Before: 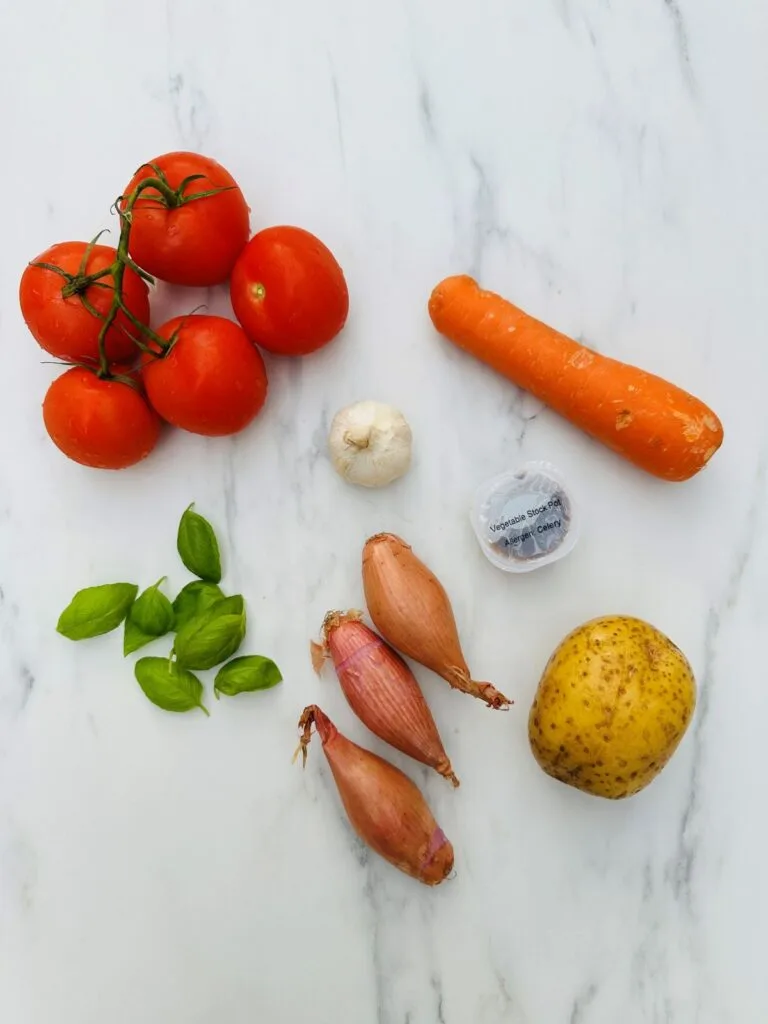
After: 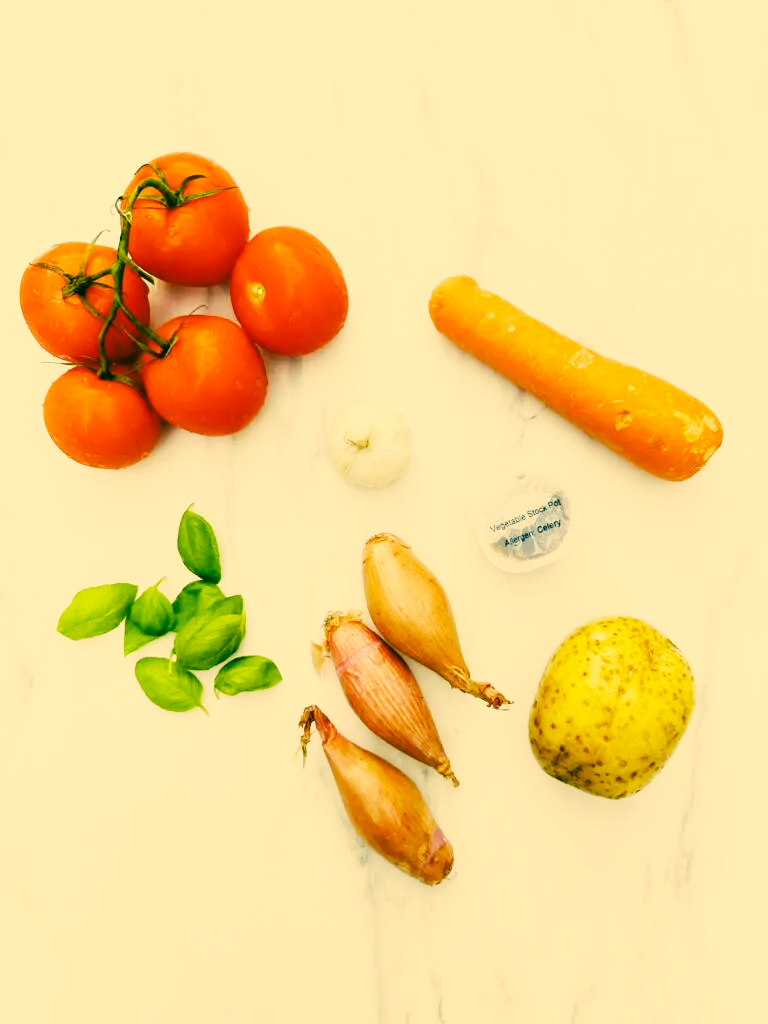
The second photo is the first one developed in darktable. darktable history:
white balance: emerald 1
color correction: highlights a* 5.62, highlights b* 33.57, shadows a* -25.86, shadows b* 4.02
sigmoid: contrast 1.7, skew -0.1, preserve hue 0%, red attenuation 0.1, red rotation 0.035, green attenuation 0.1, green rotation -0.017, blue attenuation 0.15, blue rotation -0.052, base primaries Rec2020
exposure: black level correction 0, exposure 1.3 EV, compensate highlight preservation false
